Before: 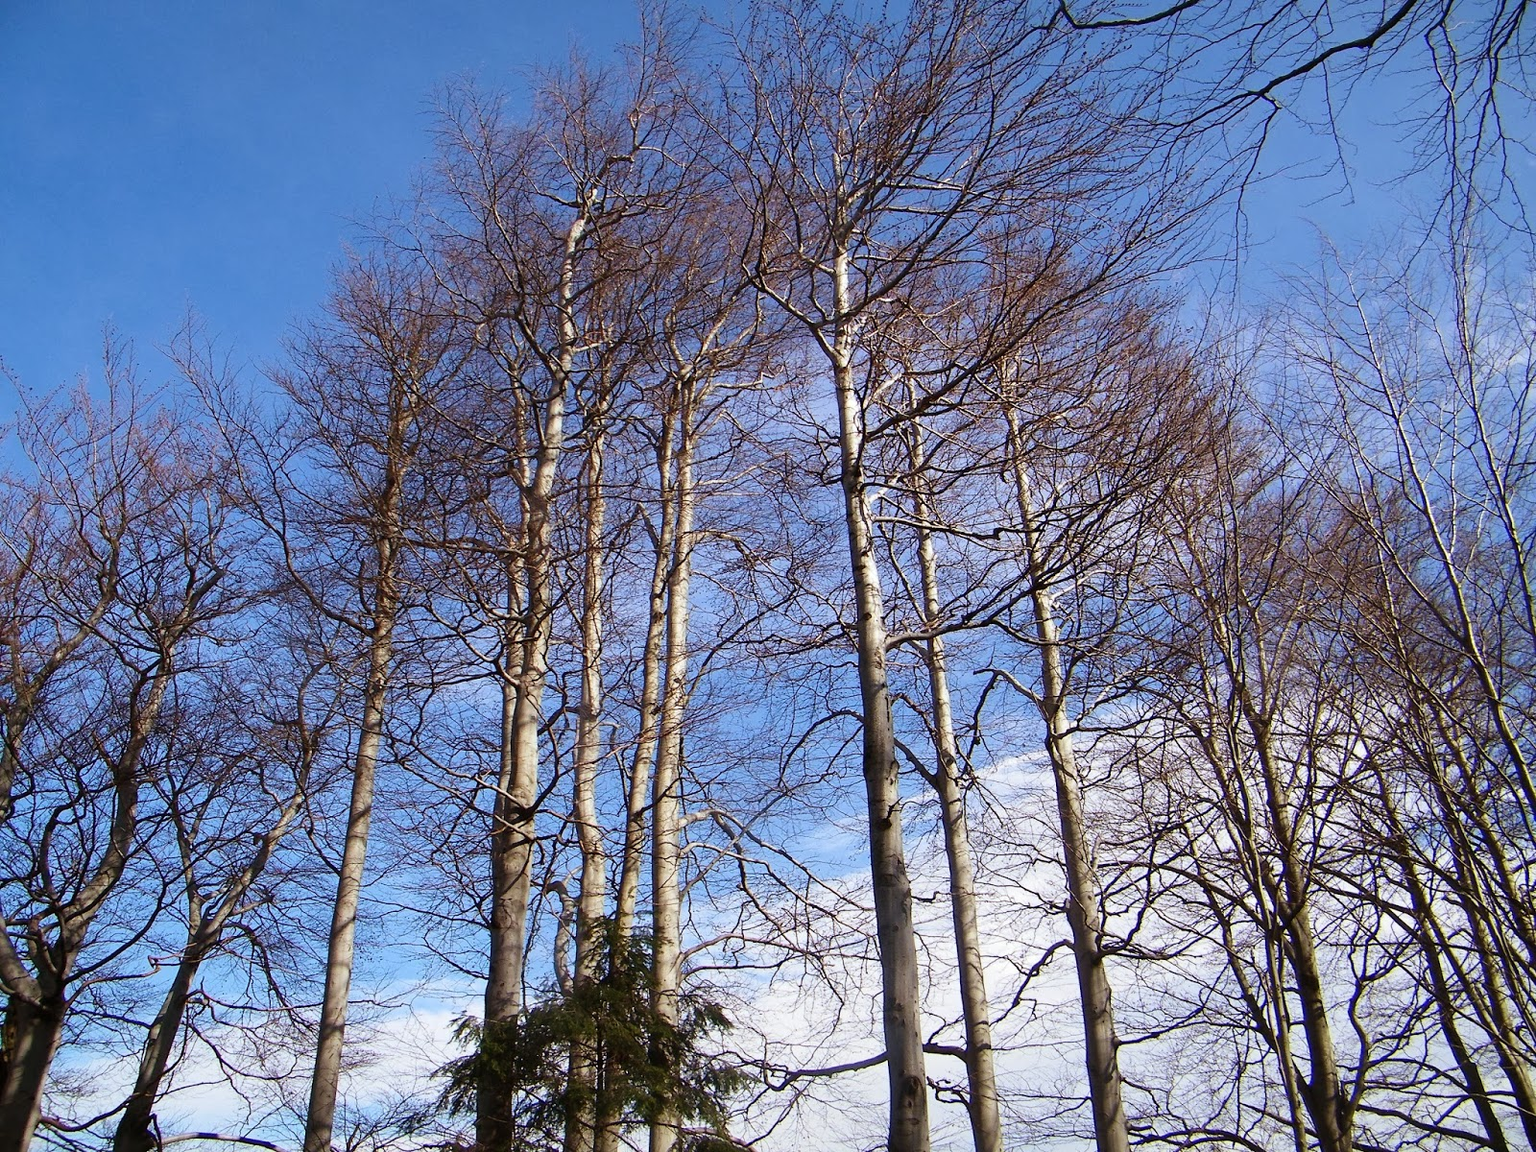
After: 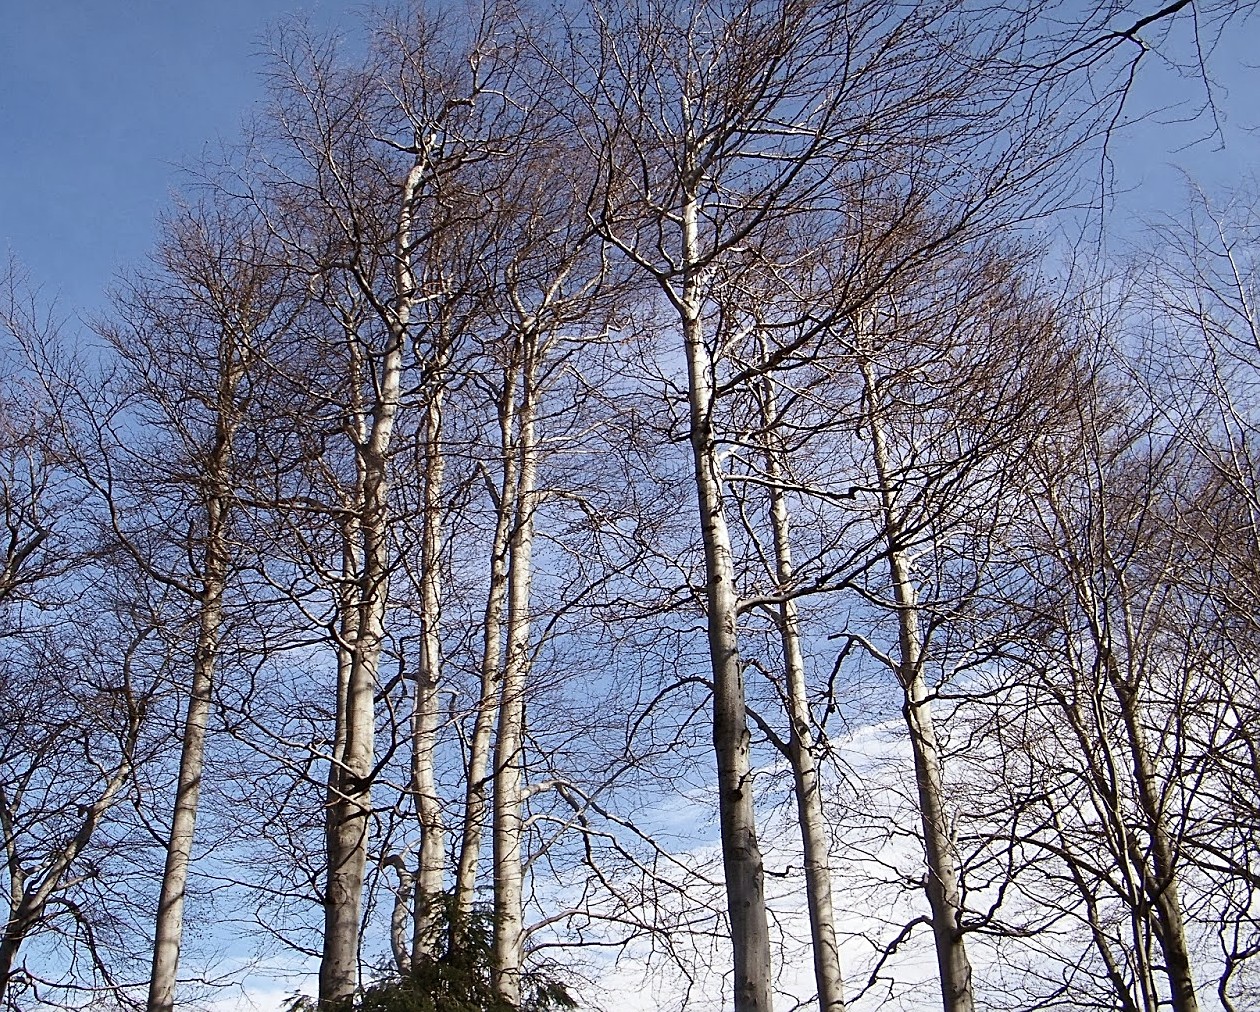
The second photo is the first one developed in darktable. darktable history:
exposure: exposure -0.01 EV, compensate highlight preservation false
contrast brightness saturation: contrast 0.104, saturation -0.296
crop: left 11.676%, top 5.253%, right 9.563%, bottom 10.25%
sharpen: on, module defaults
